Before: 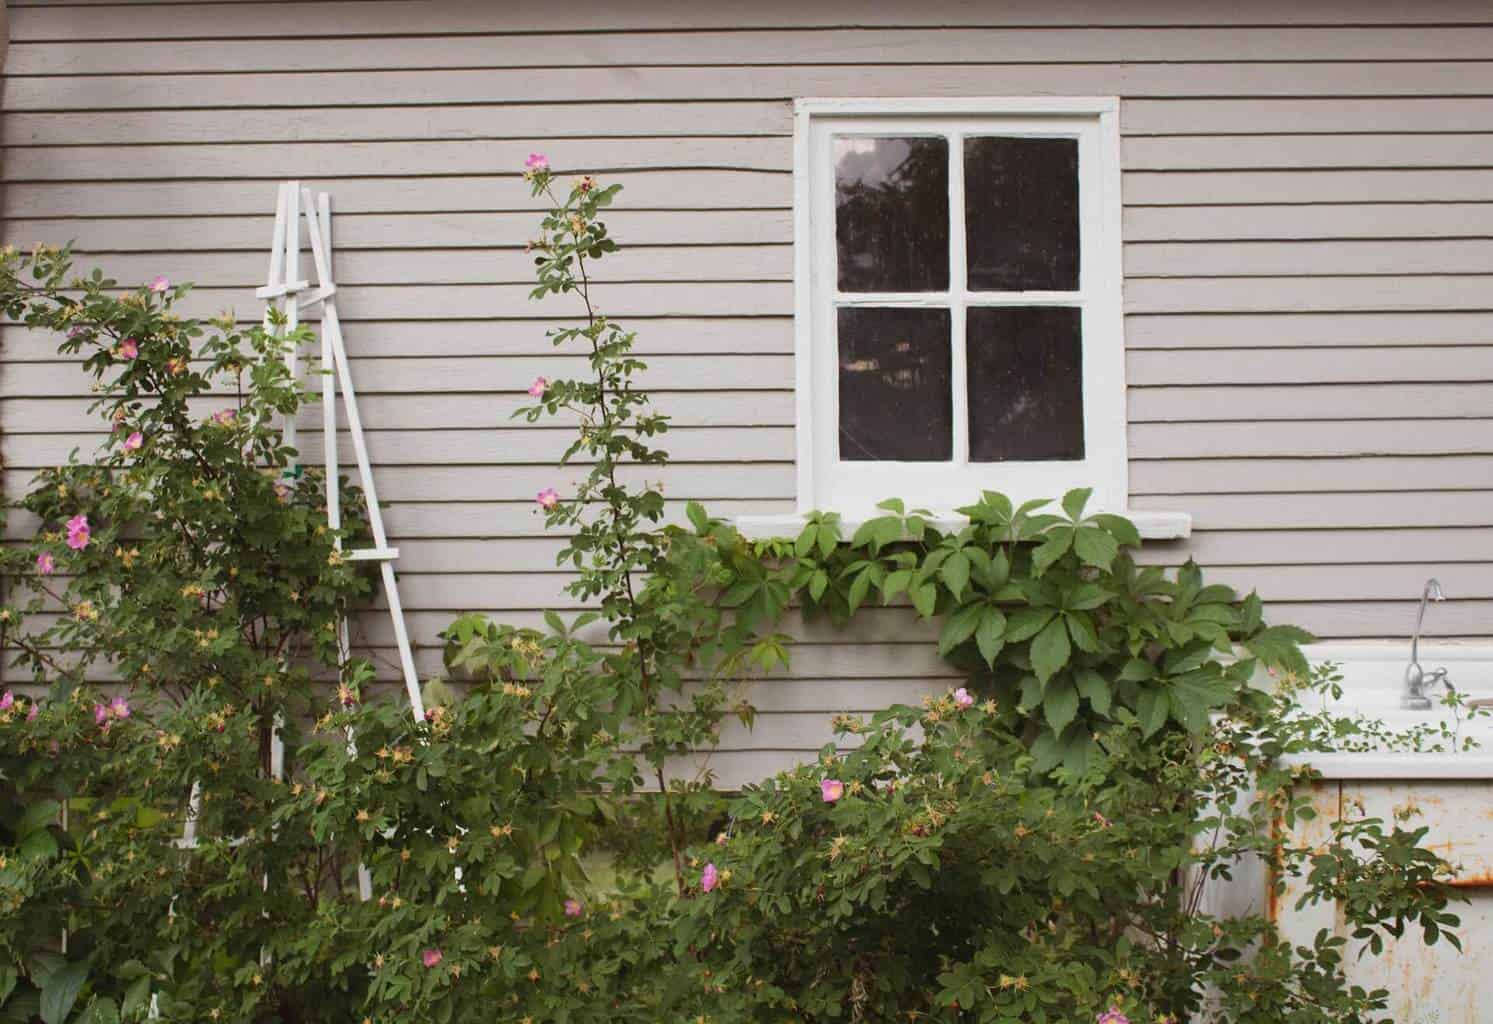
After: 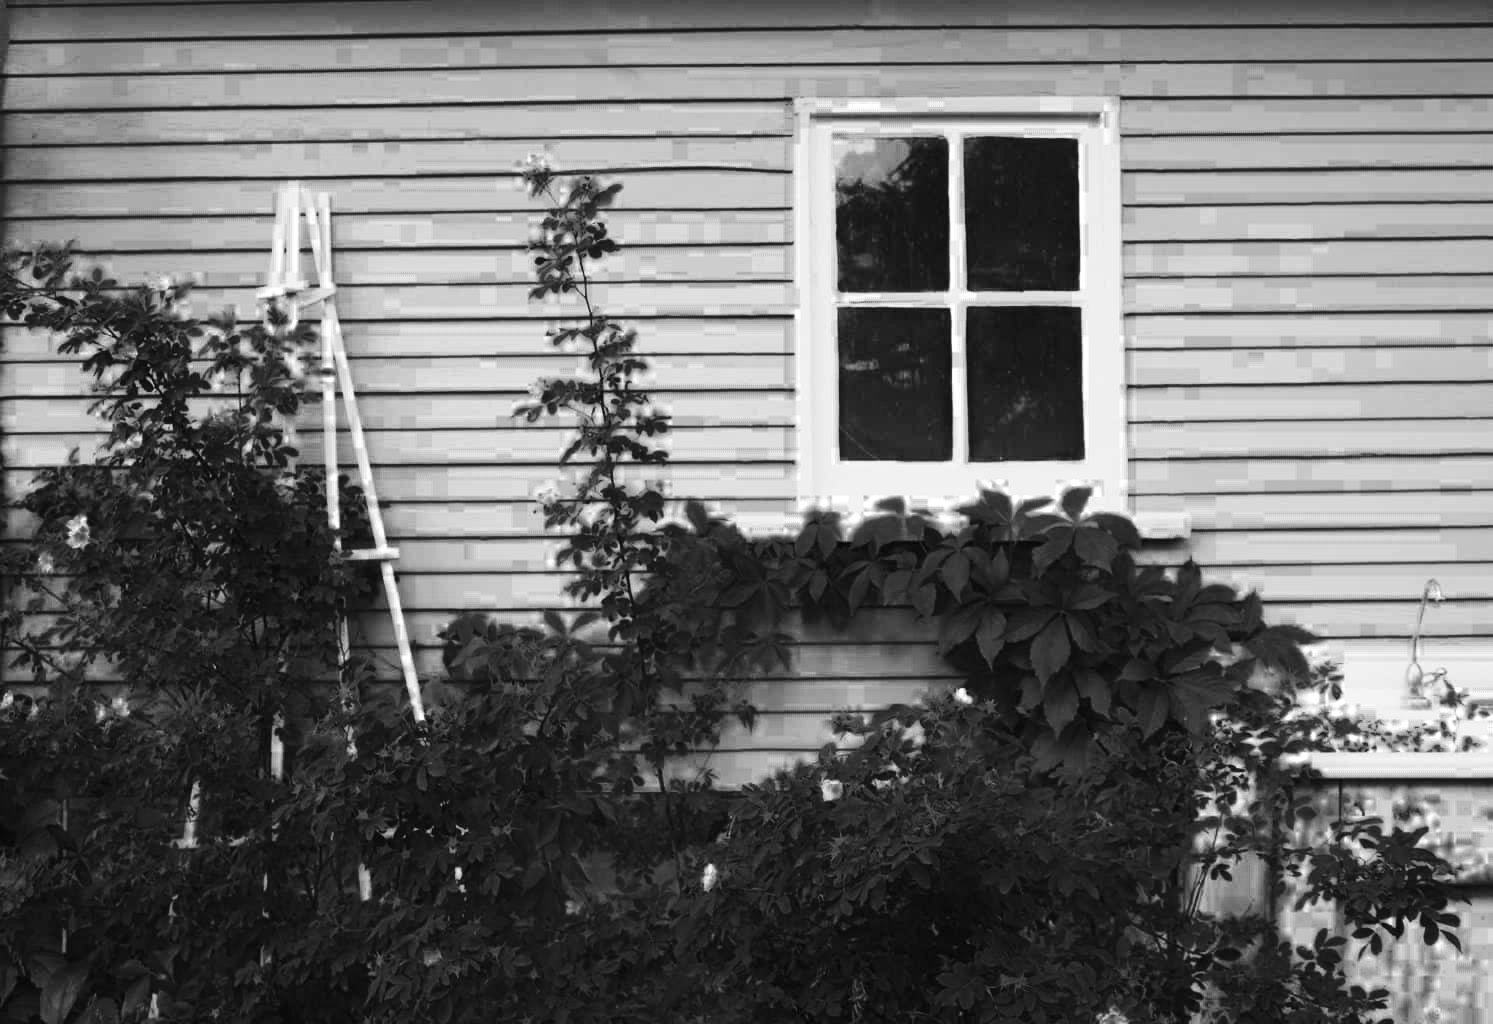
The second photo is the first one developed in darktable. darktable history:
color zones: curves: ch0 [(0.287, 0.048) (0.493, 0.484) (0.737, 0.816)]; ch1 [(0, 0) (0.143, 0) (0.286, 0) (0.429, 0) (0.571, 0) (0.714, 0) (0.857, 0)]
contrast brightness saturation: contrast 0.258, brightness 0.024, saturation 0.862
